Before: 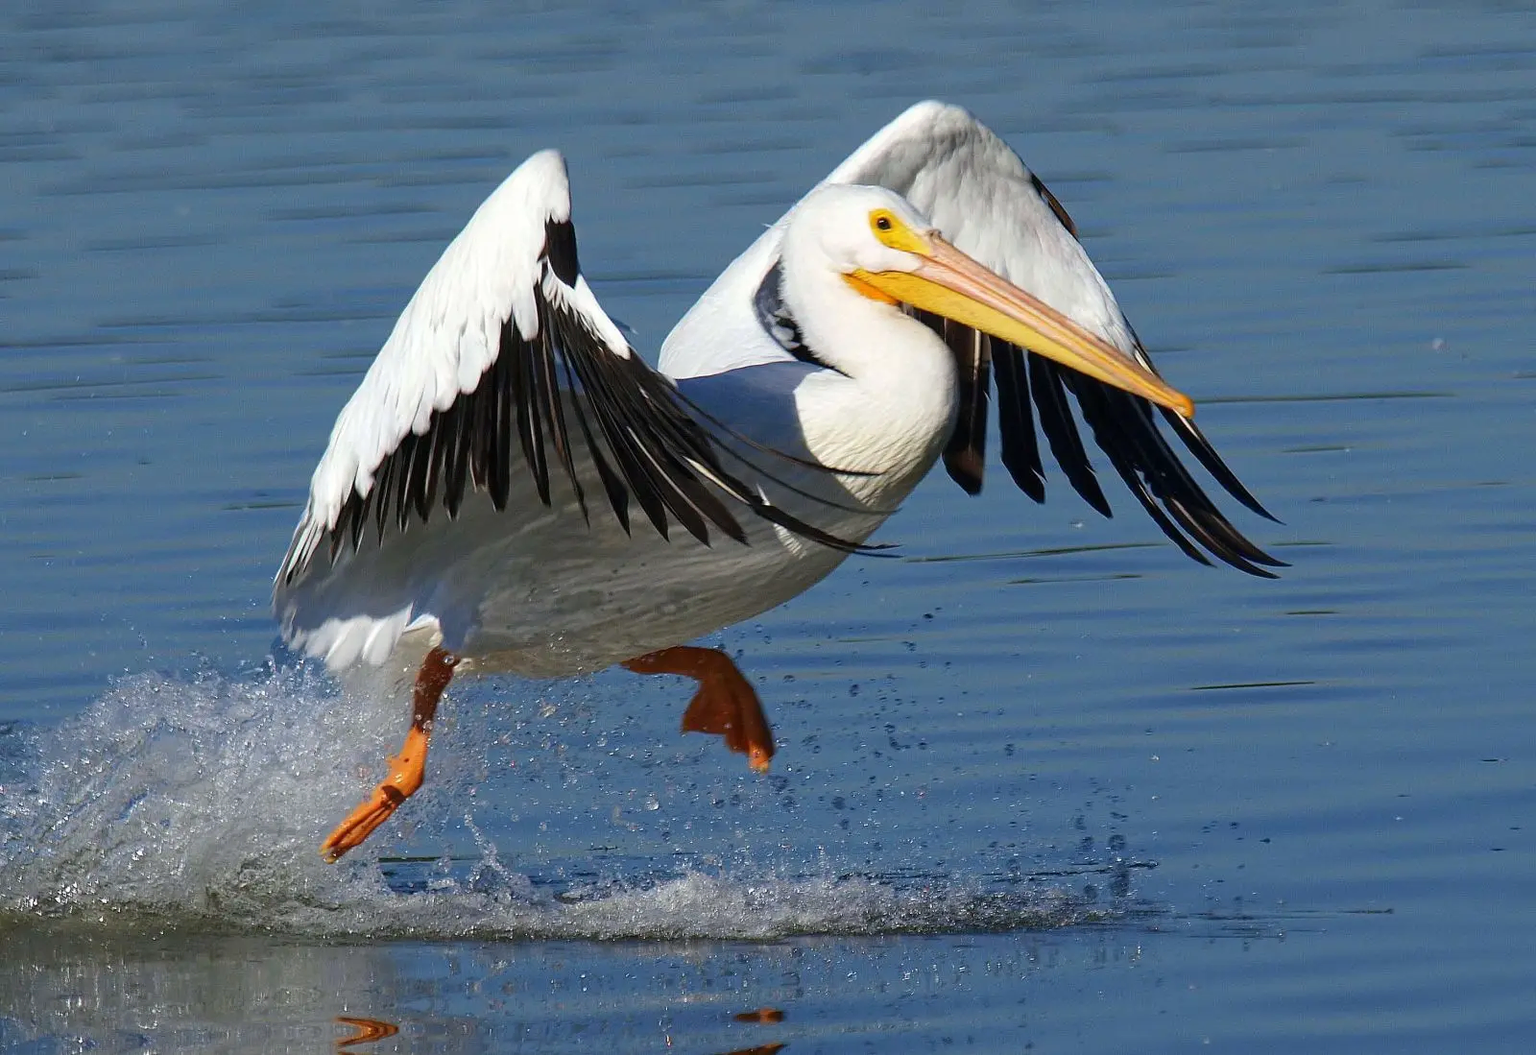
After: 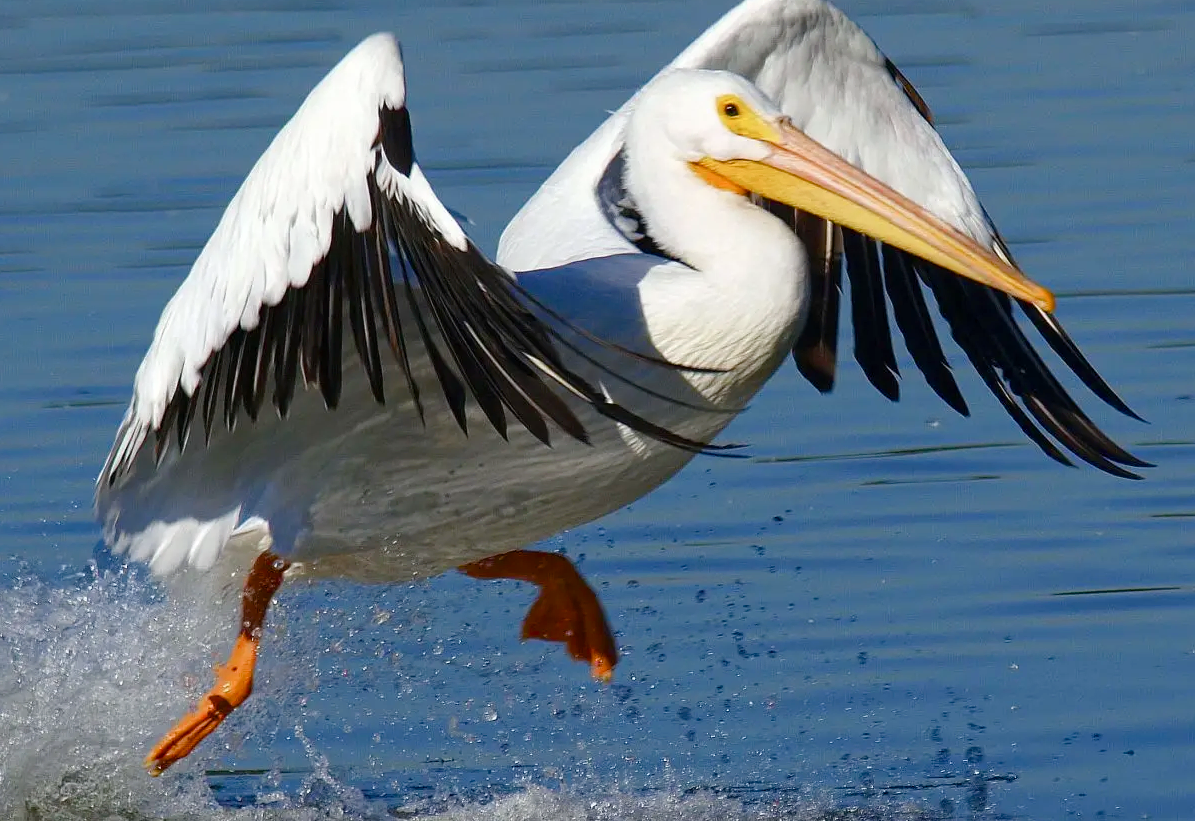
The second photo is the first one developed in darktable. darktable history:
color balance rgb: perceptual saturation grading › global saturation 20%, perceptual saturation grading › highlights -25%, perceptual saturation grading › shadows 50%, global vibrance -25%
crop and rotate: left 11.831%, top 11.346%, right 13.429%, bottom 13.899%
